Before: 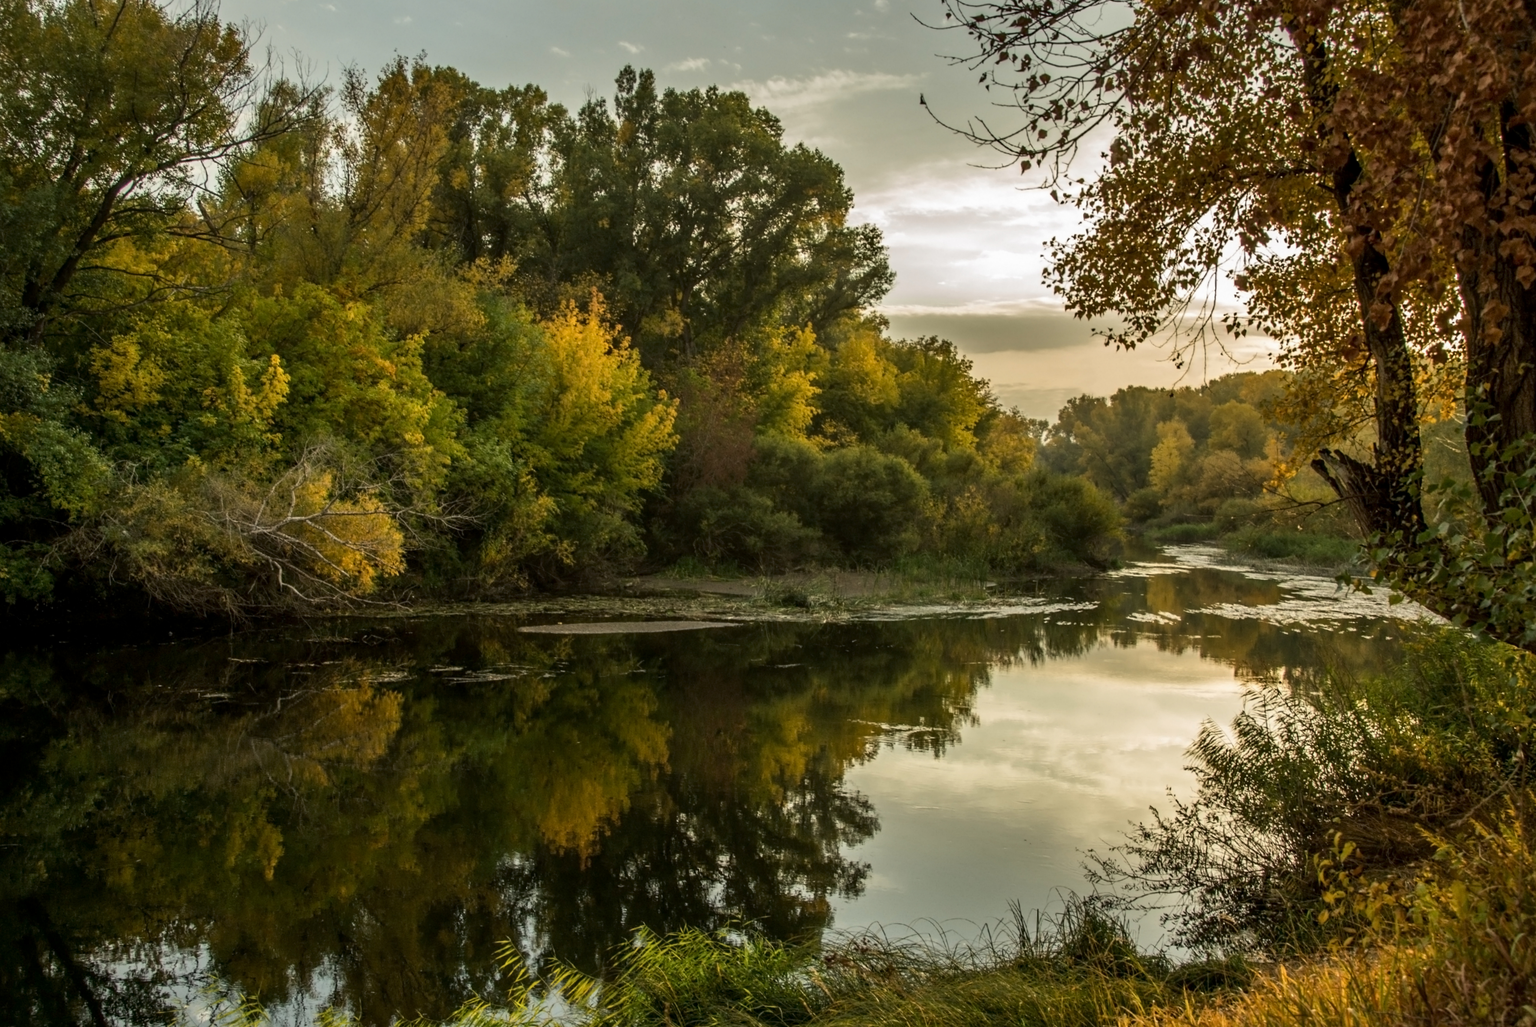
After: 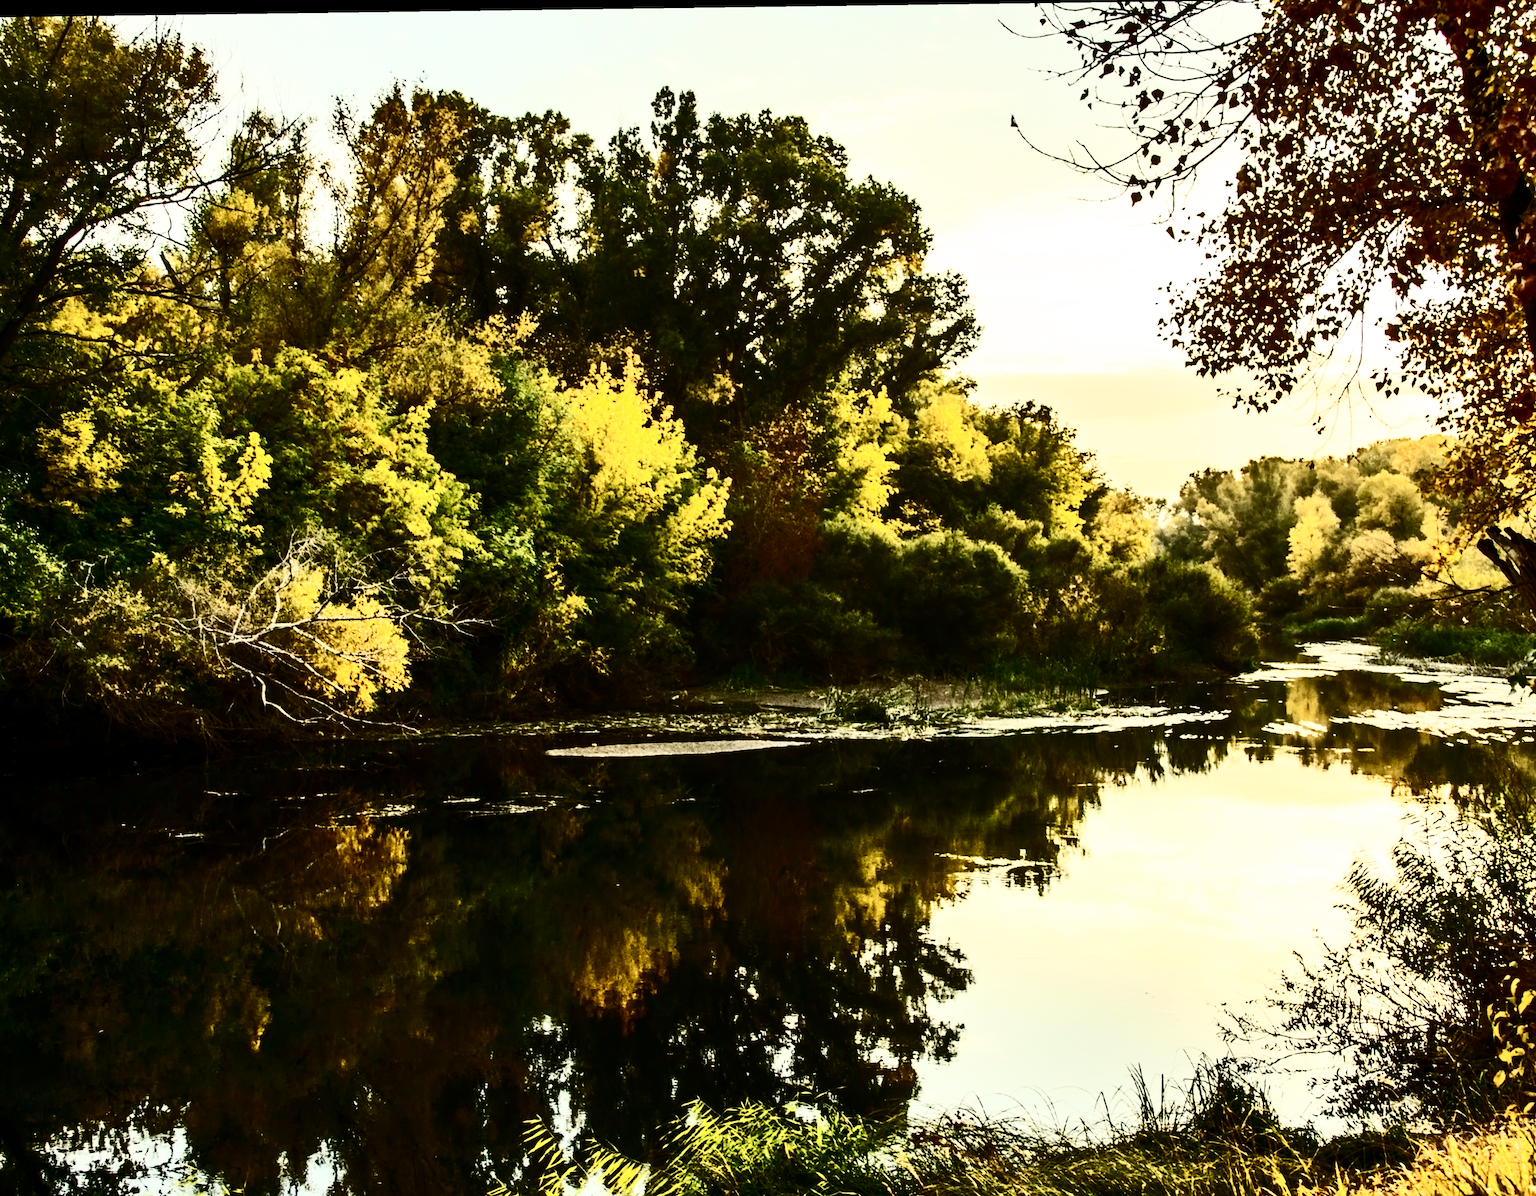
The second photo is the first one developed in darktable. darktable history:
contrast brightness saturation: contrast 0.929, brightness 0.197
crop and rotate: angle 0.778°, left 4.19%, top 0.507%, right 11.77%, bottom 2.689%
base curve: curves: ch0 [(0, 0) (0.028, 0.03) (0.121, 0.232) (0.46, 0.748) (0.859, 0.968) (1, 1)], exposure shift 0.584, preserve colors none
